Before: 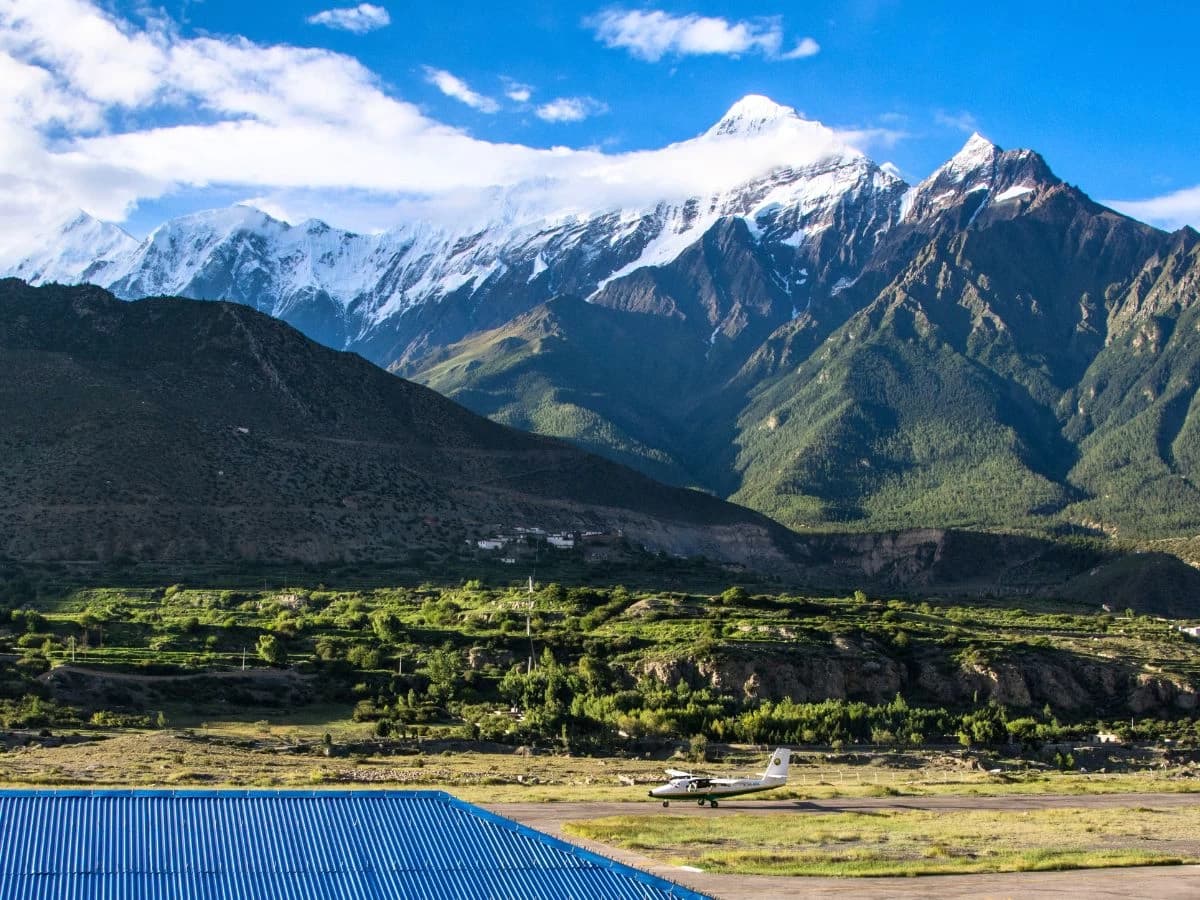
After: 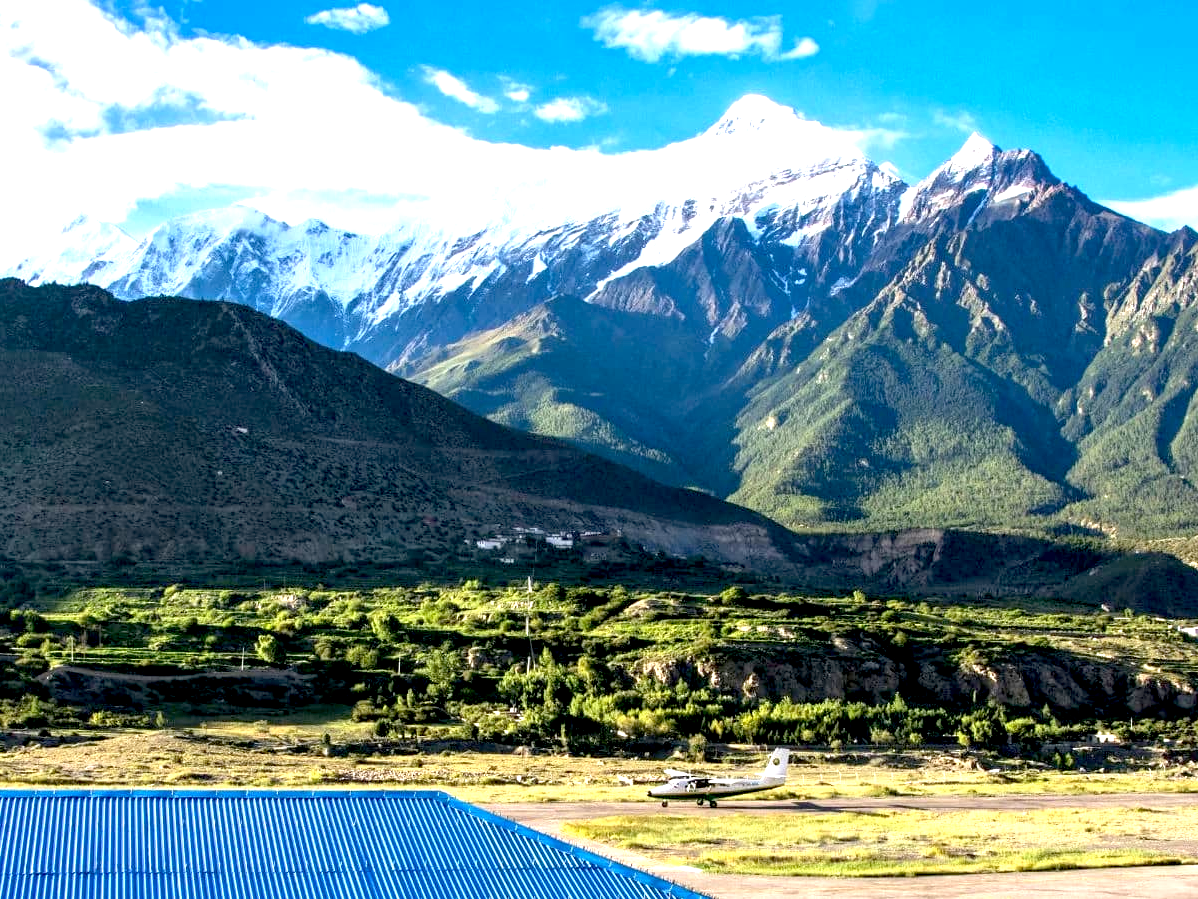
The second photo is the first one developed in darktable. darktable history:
exposure: black level correction 0.01, exposure 1 EV, compensate highlight preservation false
crop and rotate: left 0.126%
